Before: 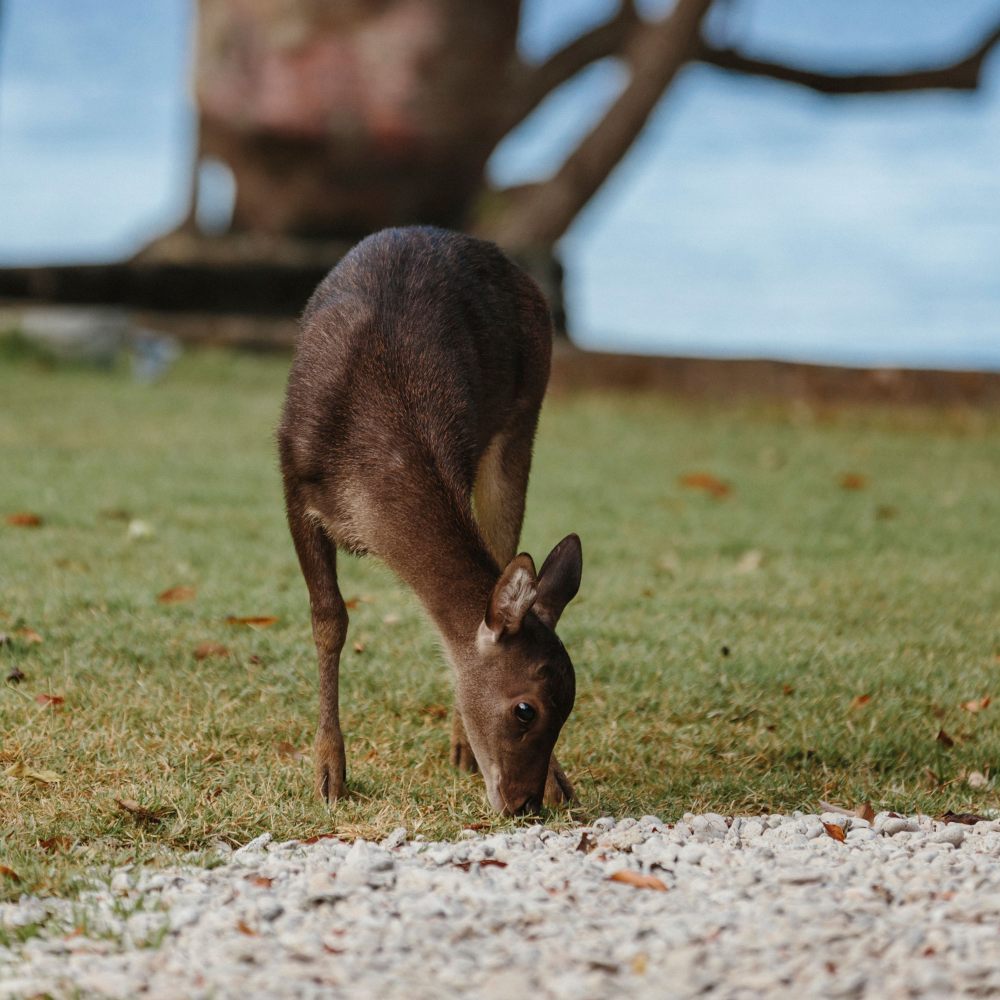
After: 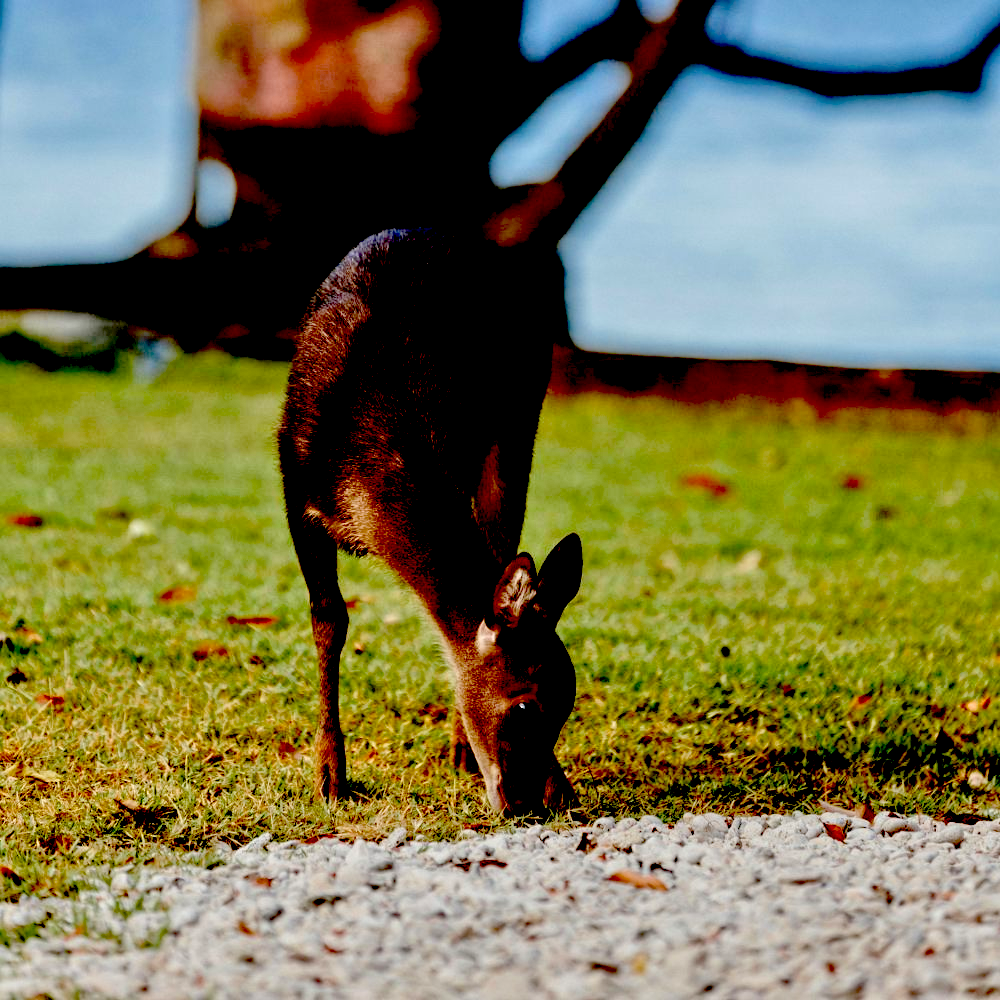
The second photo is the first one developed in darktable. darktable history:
tone equalizer: -7 EV 0.15 EV, -6 EV 0.6 EV, -5 EV 1.15 EV, -4 EV 1.33 EV, -3 EV 1.15 EV, -2 EV 0.6 EV, -1 EV 0.15 EV, mask exposure compensation -0.5 EV
exposure: black level correction 0.1, exposure -0.092 EV, compensate highlight preservation false
